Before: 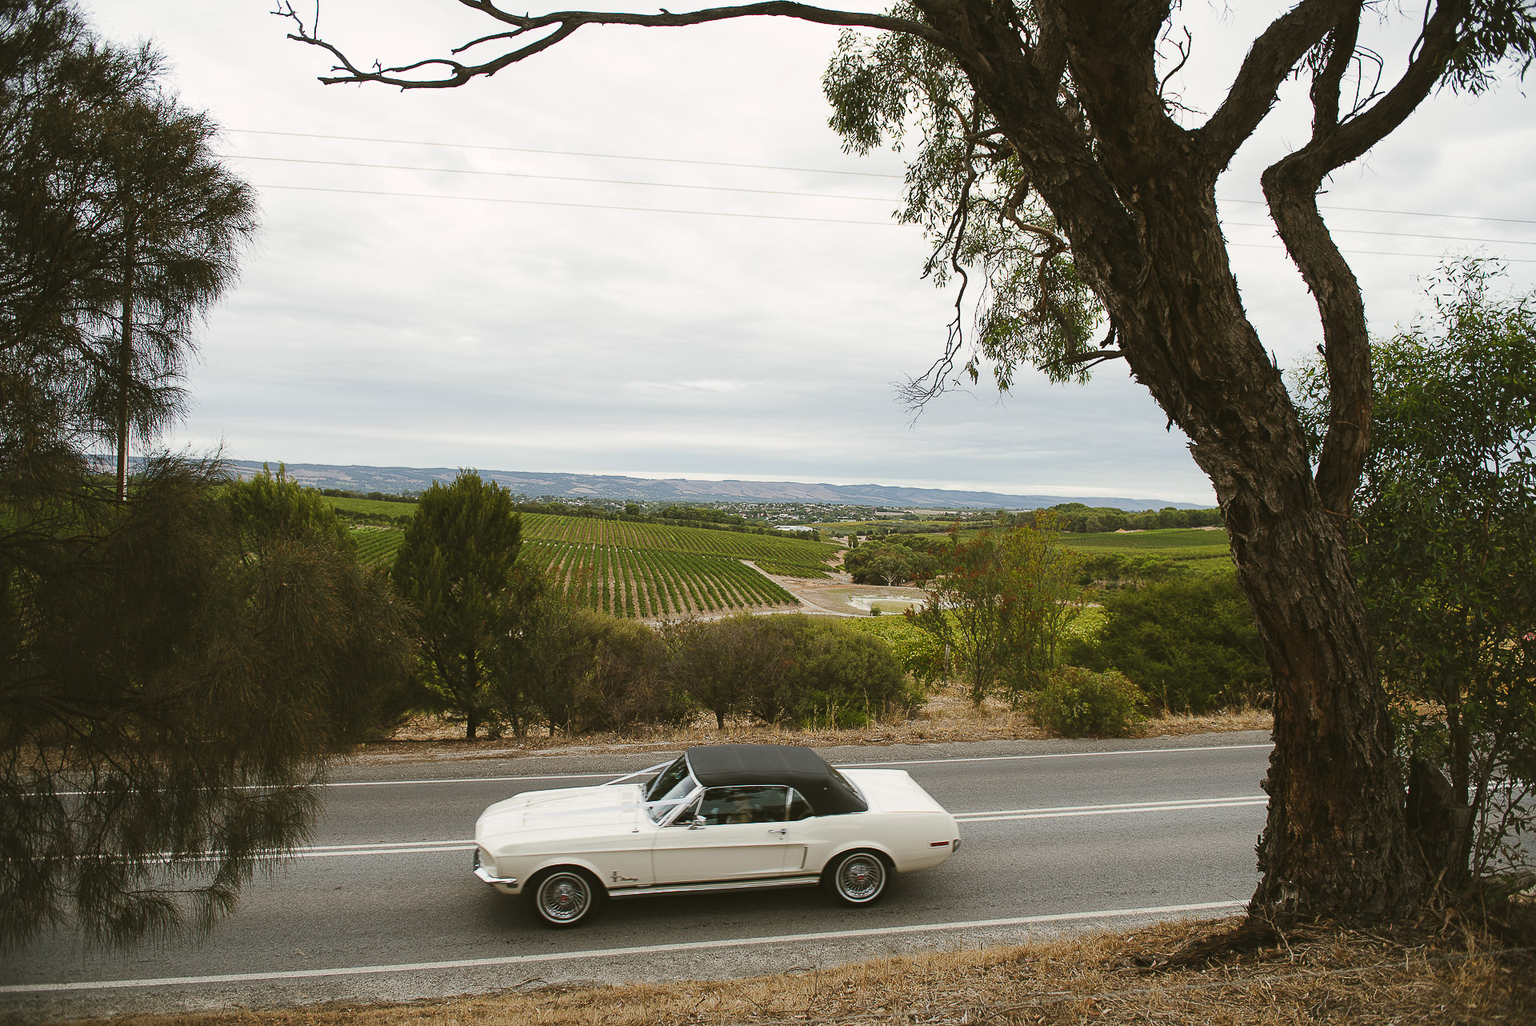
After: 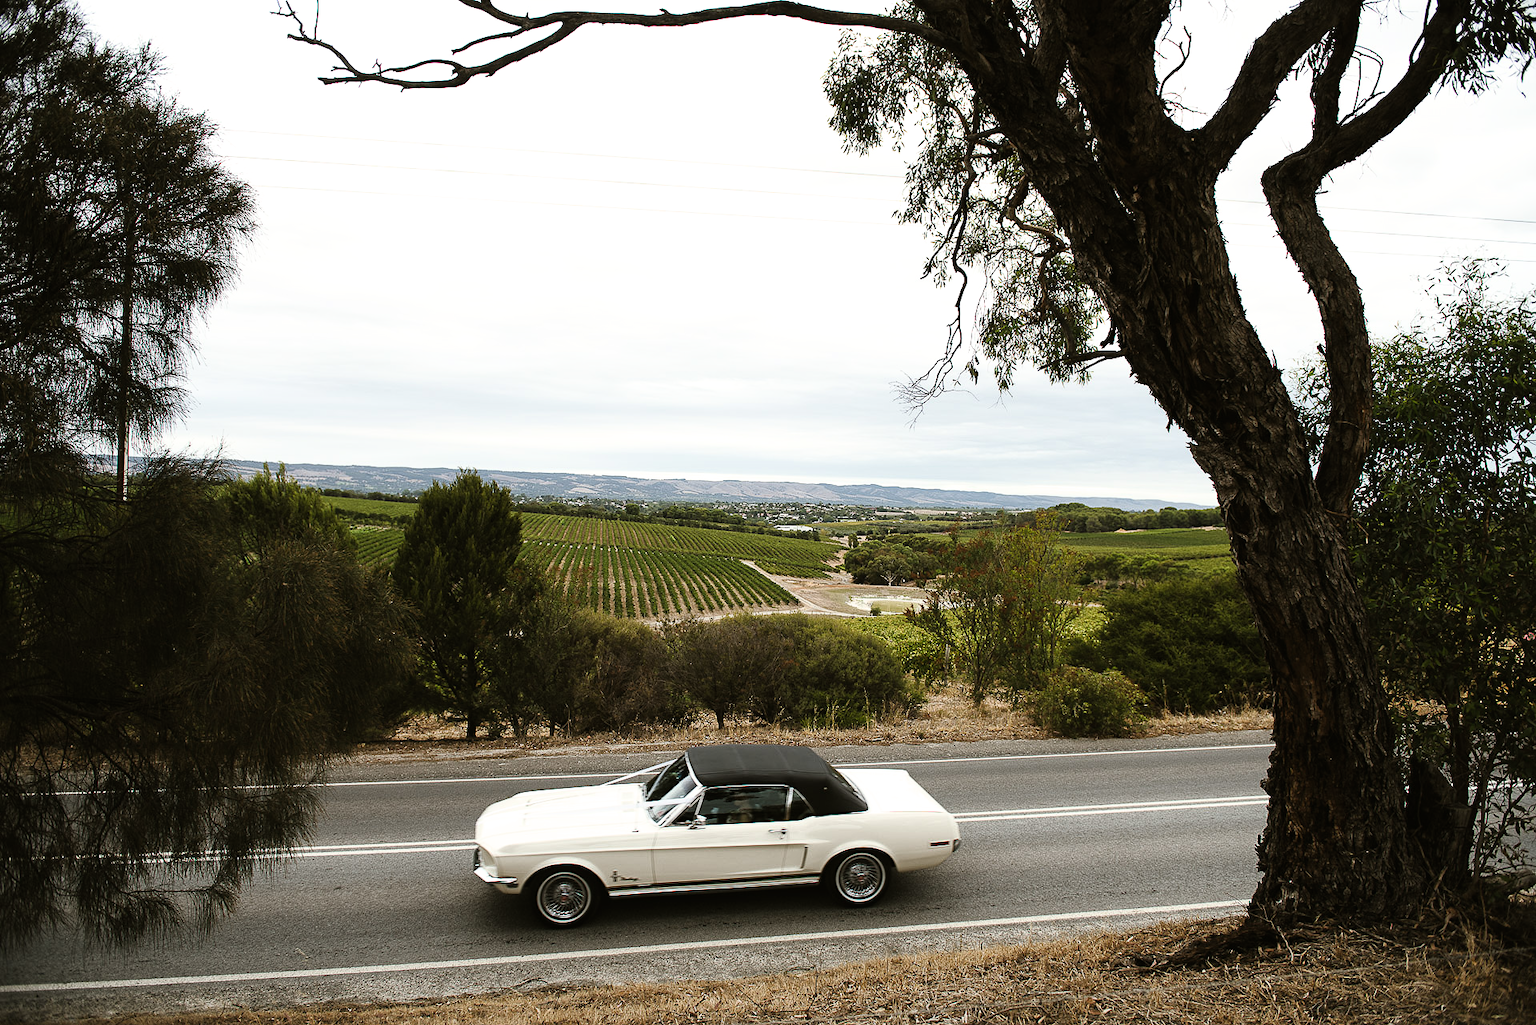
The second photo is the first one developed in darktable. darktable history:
filmic rgb: black relative exposure -7.98 EV, white relative exposure 2.19 EV, hardness 7.01
